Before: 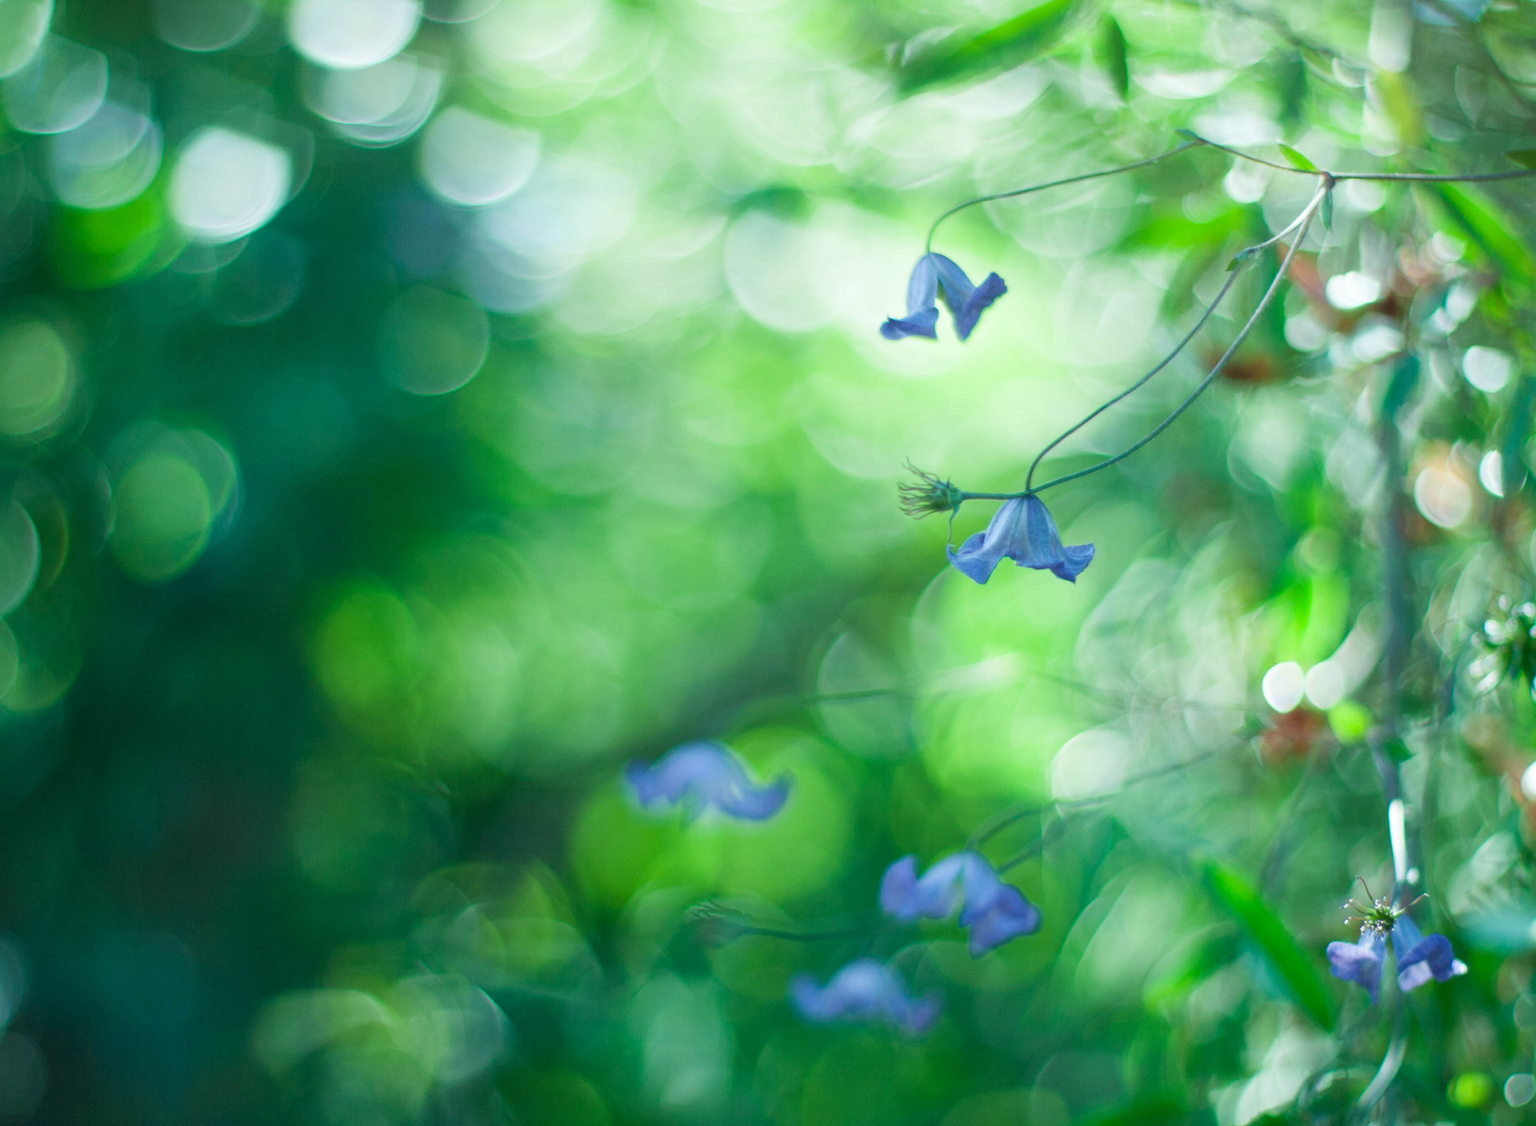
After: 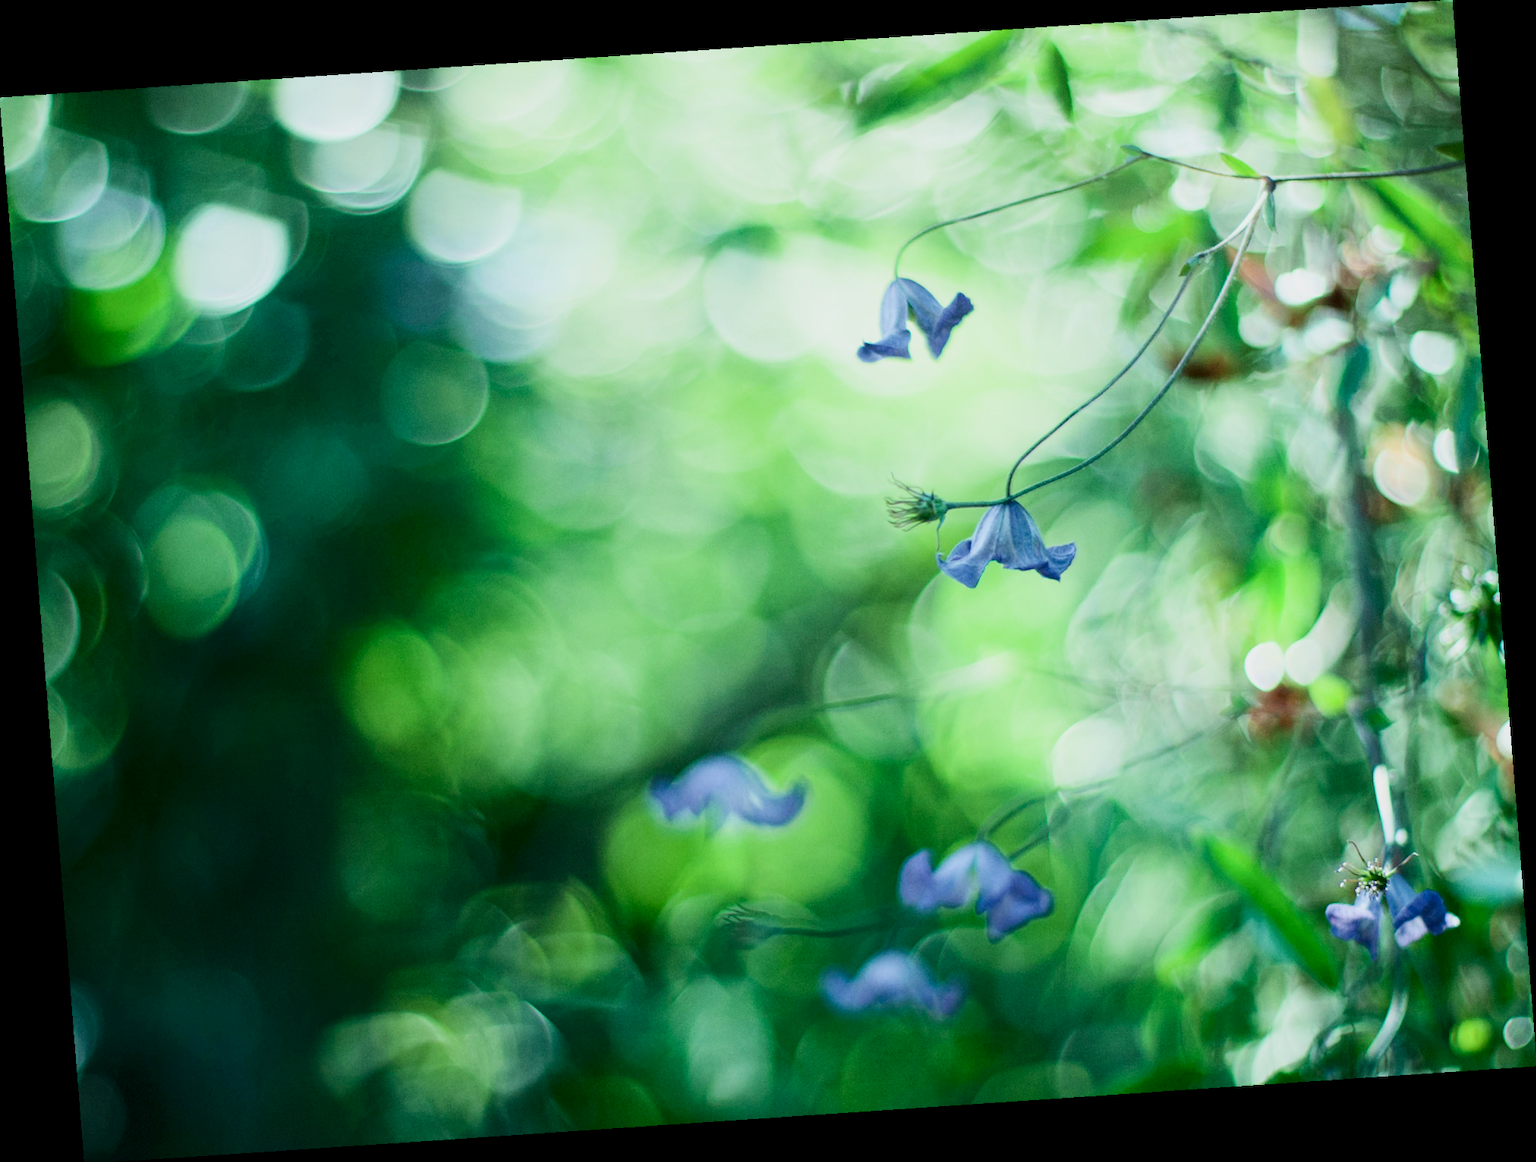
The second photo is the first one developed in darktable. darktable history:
rotate and perspective: rotation -4.2°, shear 0.006, automatic cropping off
local contrast: highlights 100%, shadows 100%, detail 120%, midtone range 0.2
filmic rgb: black relative exposure -7.65 EV, white relative exposure 4.56 EV, hardness 3.61, contrast 1.05
contrast brightness saturation: contrast 0.28
